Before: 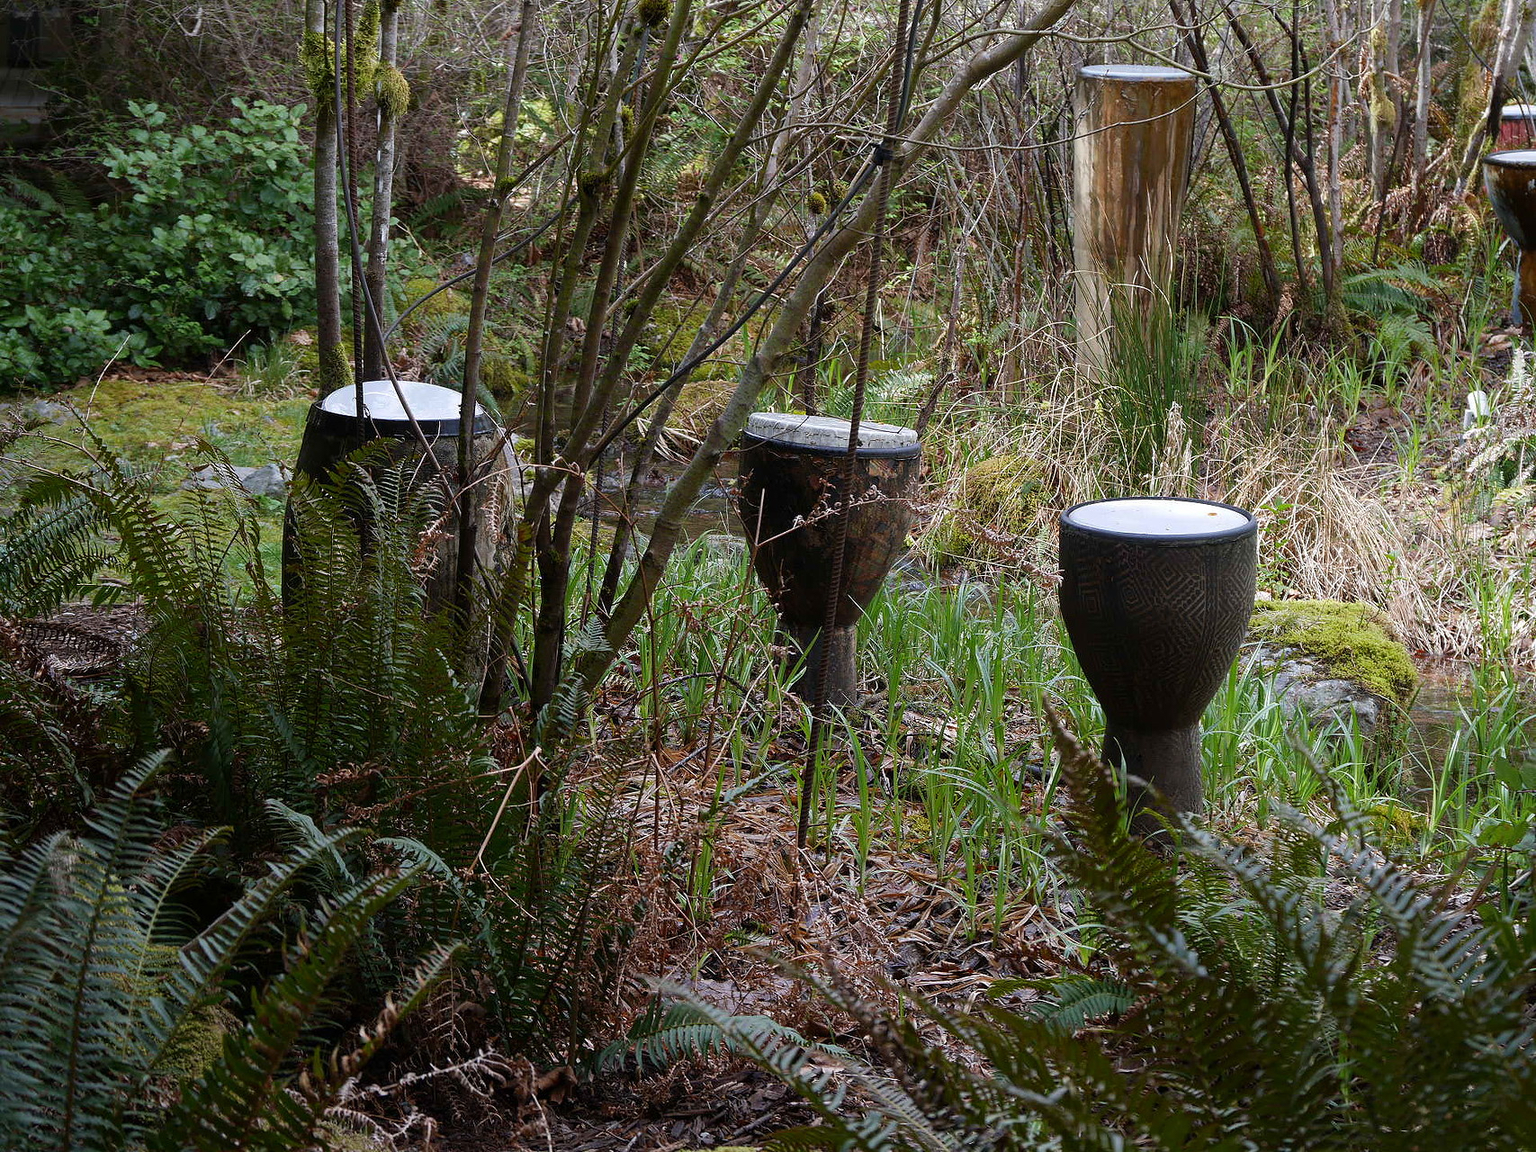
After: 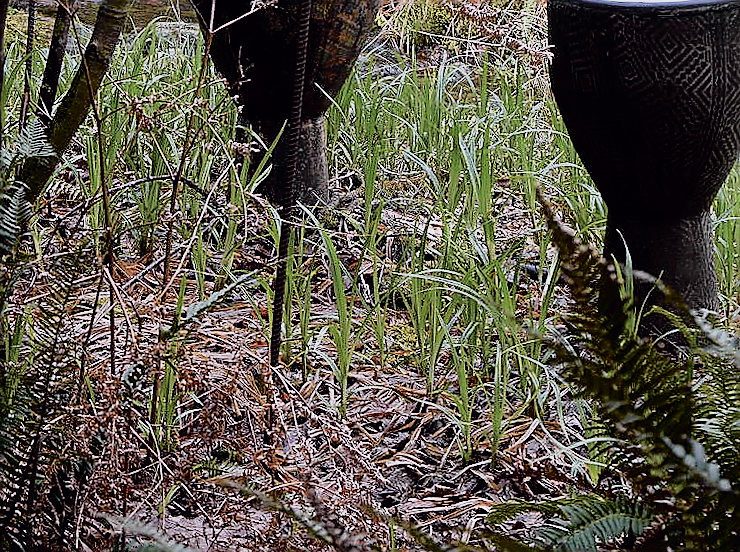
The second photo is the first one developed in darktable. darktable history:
crop: left 37.221%, top 45.169%, right 20.63%, bottom 13.777%
vibrance: on, module defaults
sharpen: radius 1.4, amount 1.25, threshold 0.7
filmic rgb: black relative exposure -7.65 EV, white relative exposure 4.56 EV, hardness 3.61
rotate and perspective: rotation -2.29°, automatic cropping off
contrast brightness saturation: contrast 0.05, brightness 0.06, saturation 0.01
tone curve: curves: ch0 [(0, 0) (0.105, 0.044) (0.195, 0.128) (0.283, 0.283) (0.384, 0.404) (0.485, 0.531) (0.638, 0.681) (0.795, 0.879) (1, 0.977)]; ch1 [(0, 0) (0.161, 0.092) (0.35, 0.33) (0.379, 0.401) (0.456, 0.469) (0.498, 0.503) (0.531, 0.537) (0.596, 0.621) (0.635, 0.671) (1, 1)]; ch2 [(0, 0) (0.371, 0.362) (0.437, 0.437) (0.483, 0.484) (0.53, 0.515) (0.56, 0.58) (0.622, 0.606) (1, 1)], color space Lab, independent channels, preserve colors none
